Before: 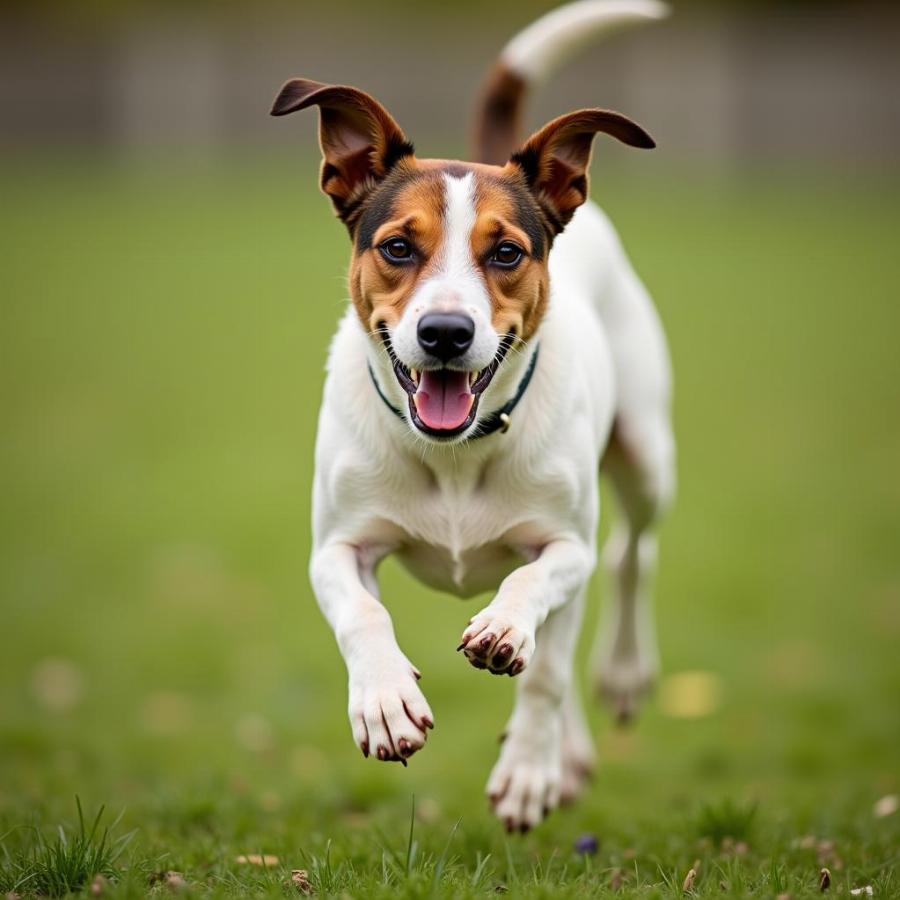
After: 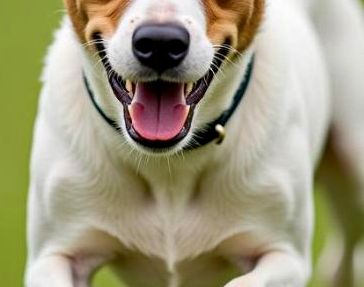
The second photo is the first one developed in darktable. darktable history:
crop: left 31.751%, top 32.172%, right 27.8%, bottom 35.83%
shadows and highlights: soften with gaussian
haze removal: compatibility mode true, adaptive false
